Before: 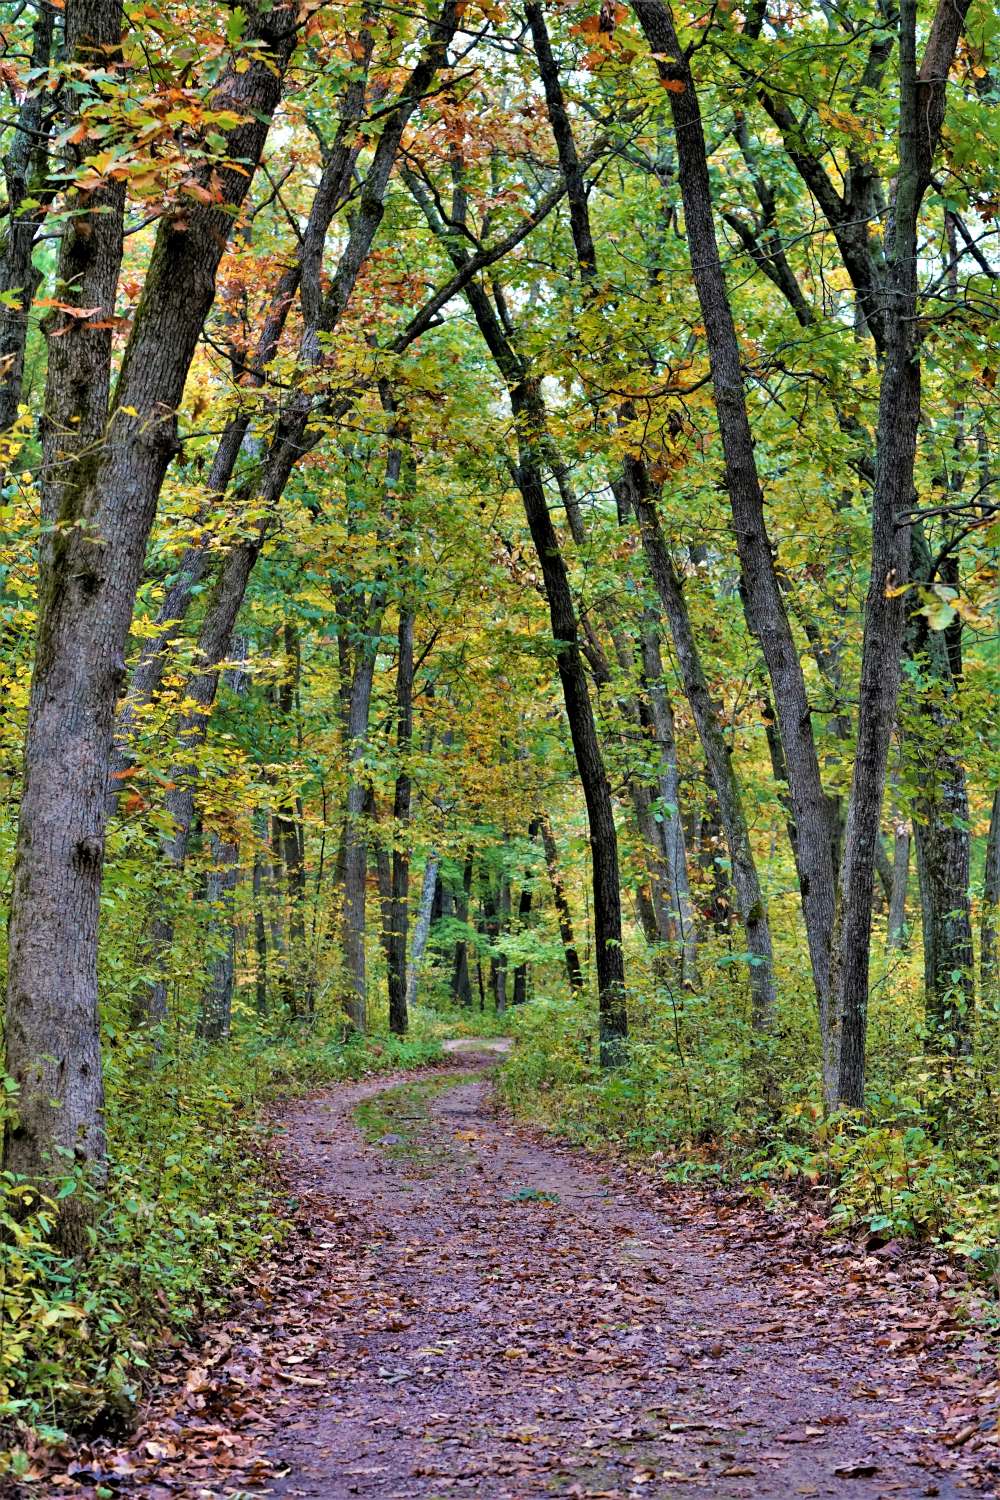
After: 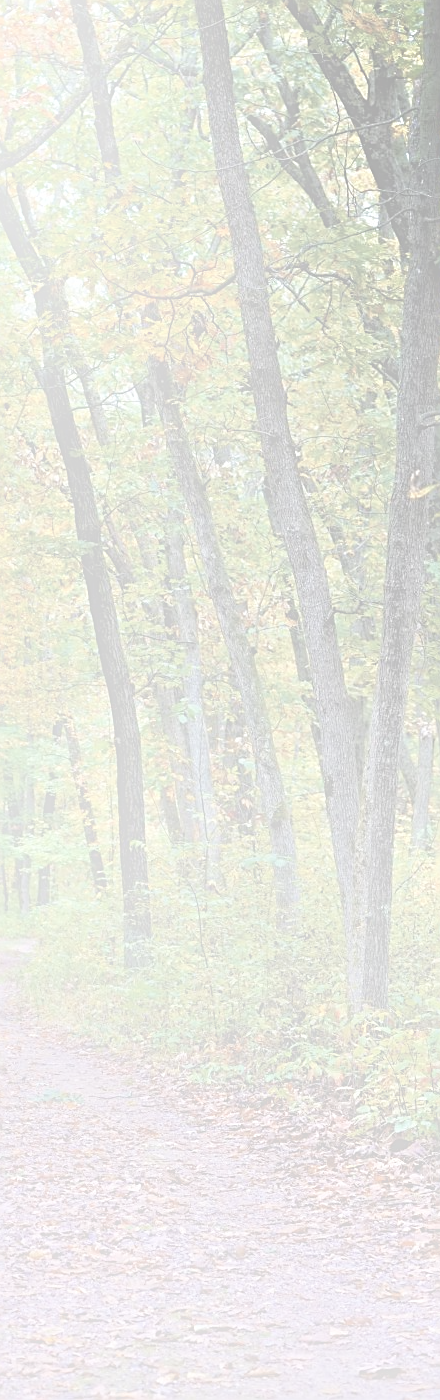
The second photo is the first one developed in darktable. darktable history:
bloom: size 25%, threshold 5%, strength 90%
shadows and highlights: shadows -90, highlights 90, soften with gaussian
crop: left 47.628%, top 6.643%, right 7.874%
sharpen: on, module defaults
color correction: saturation 0.2
